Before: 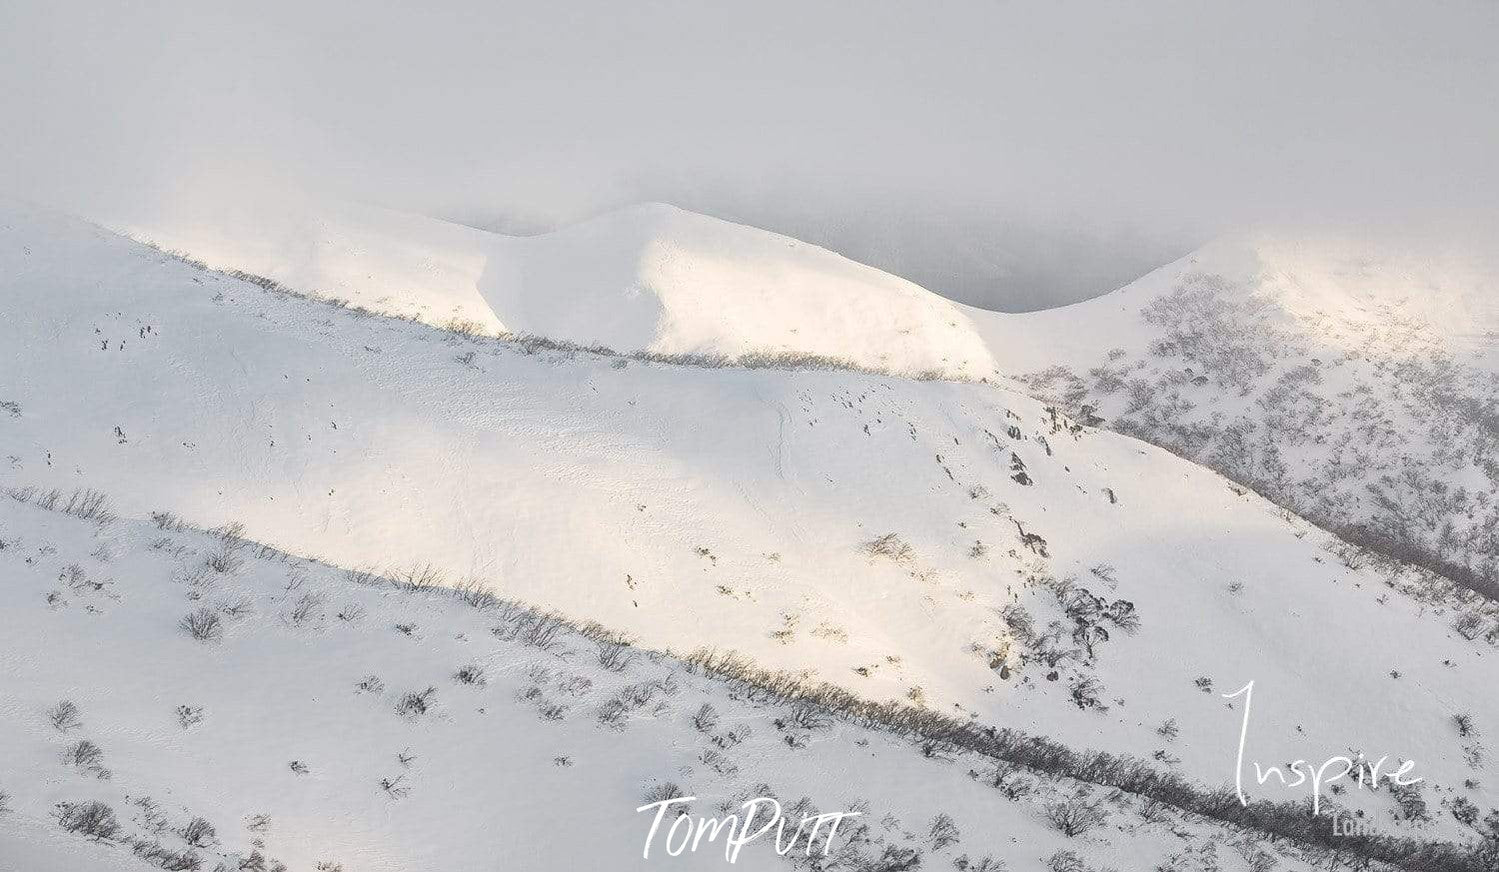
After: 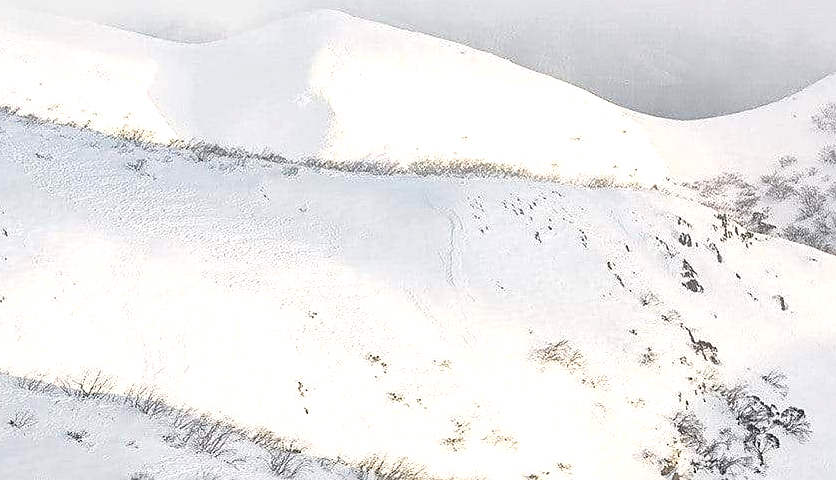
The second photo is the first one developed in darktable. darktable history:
crop and rotate: left 21.981%, top 22.195%, right 22.226%, bottom 22.723%
exposure: black level correction 0, exposure 0.499 EV, compensate exposure bias true, compensate highlight preservation false
sharpen: on, module defaults
local contrast: mode bilateral grid, contrast 21, coarseness 50, detail 103%, midtone range 0.2
